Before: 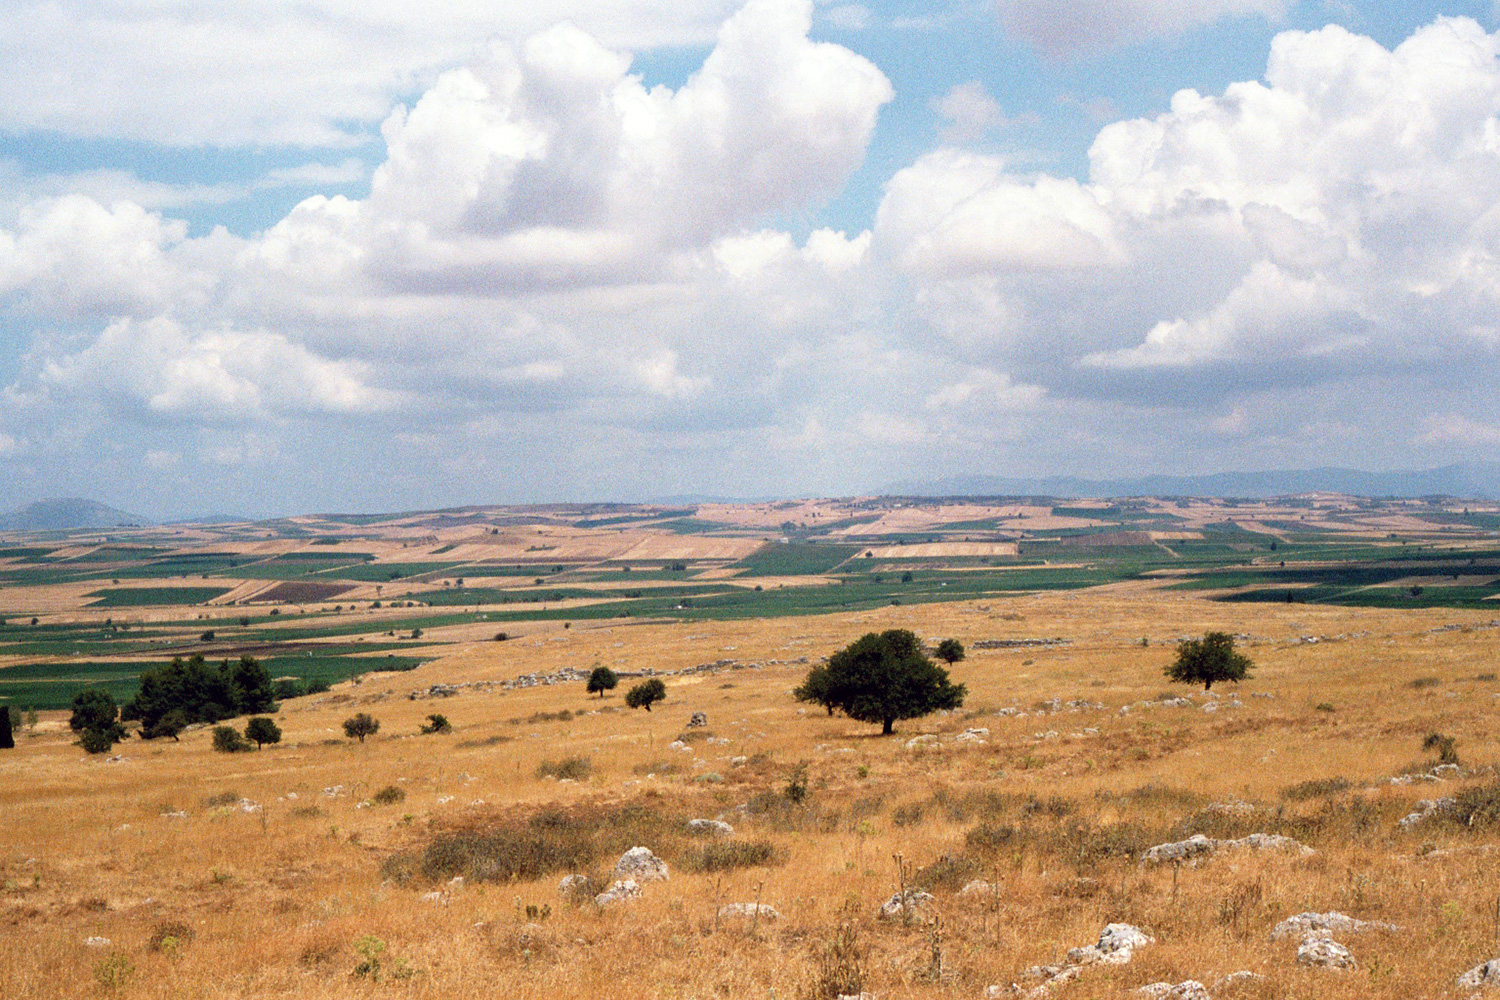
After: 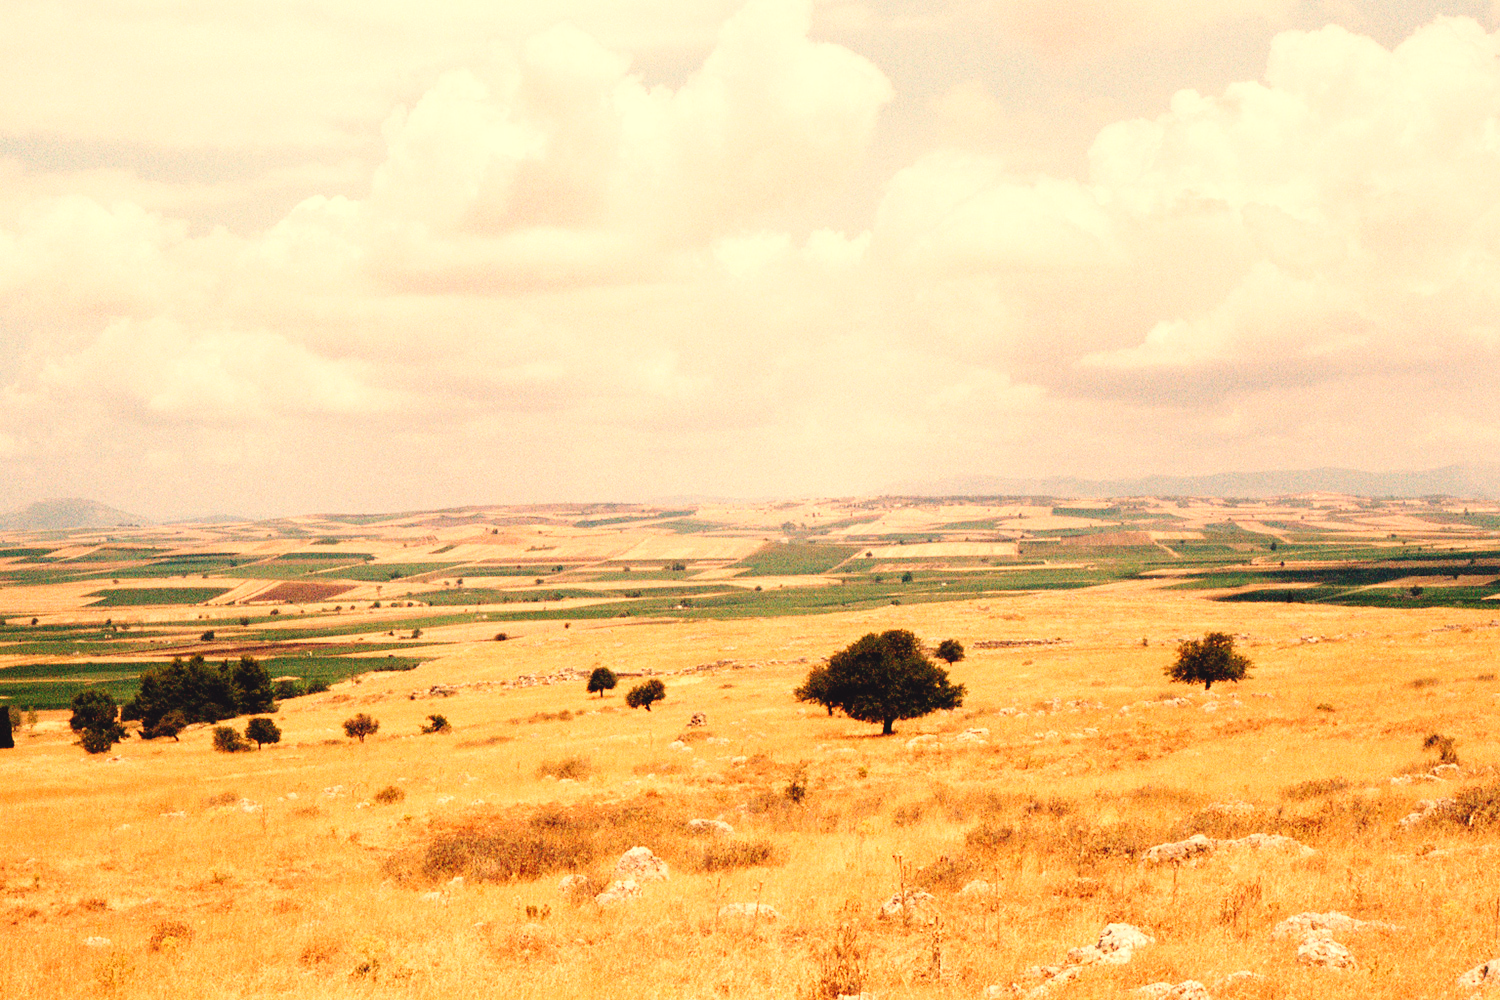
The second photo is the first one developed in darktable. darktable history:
base curve: curves: ch0 [(0, 0) (0.036, 0.025) (0.121, 0.166) (0.206, 0.329) (0.605, 0.79) (1, 1)], preserve colors none
white balance: red 1.467, blue 0.684
color balance: lift [1.007, 1, 1, 1], gamma [1.097, 1, 1, 1]
